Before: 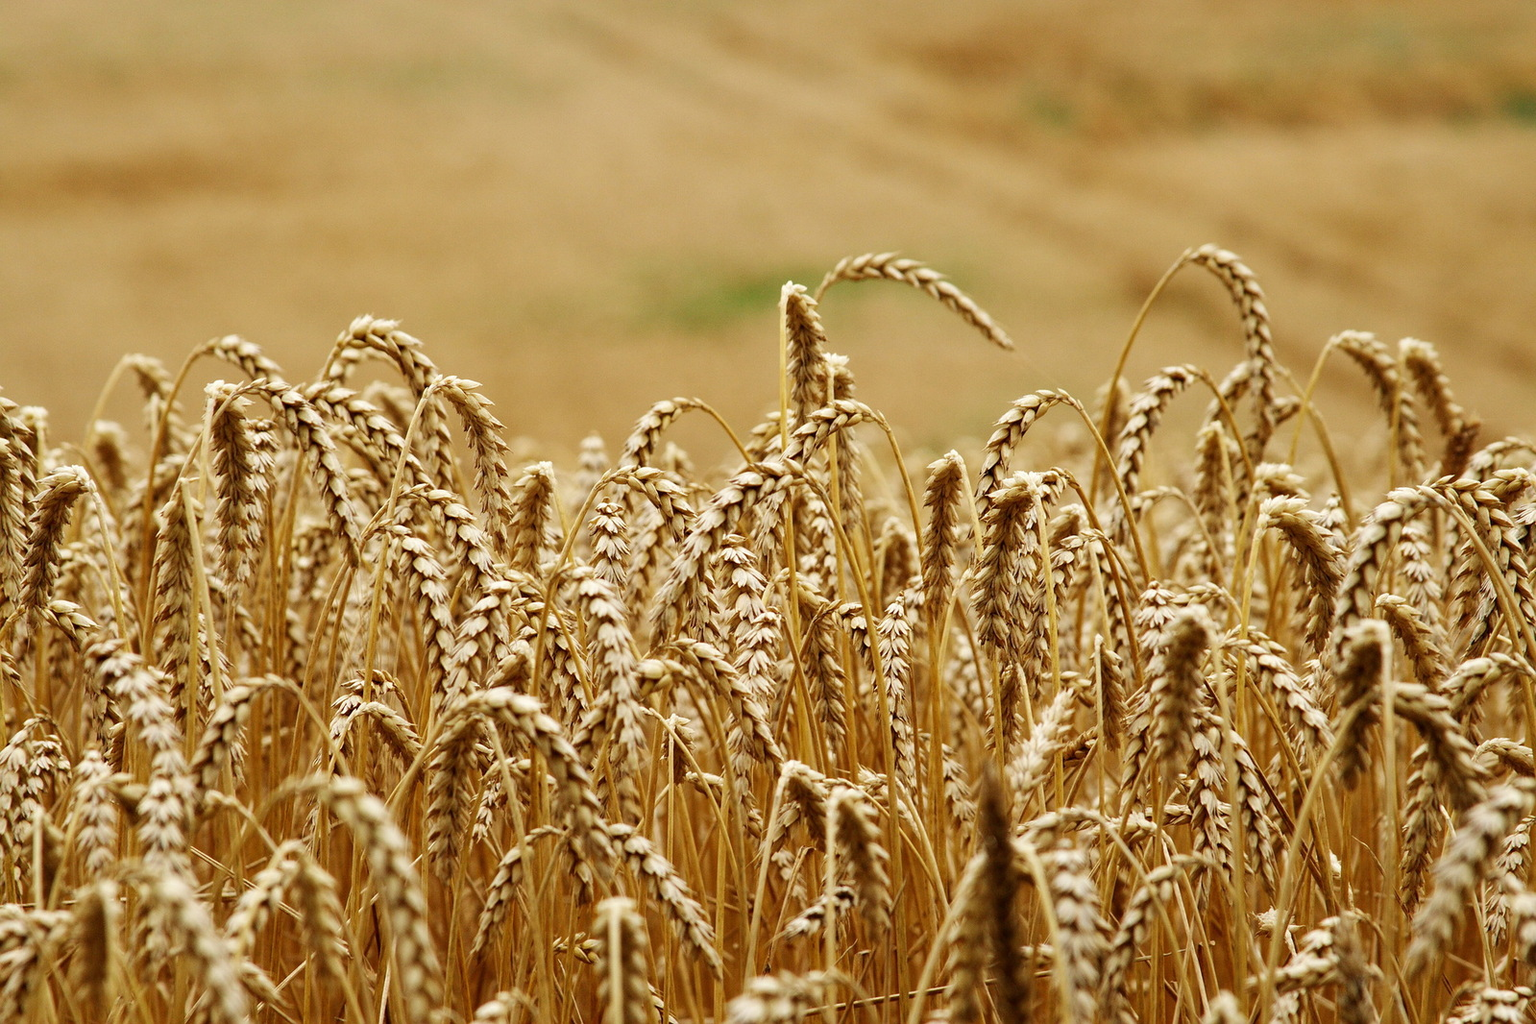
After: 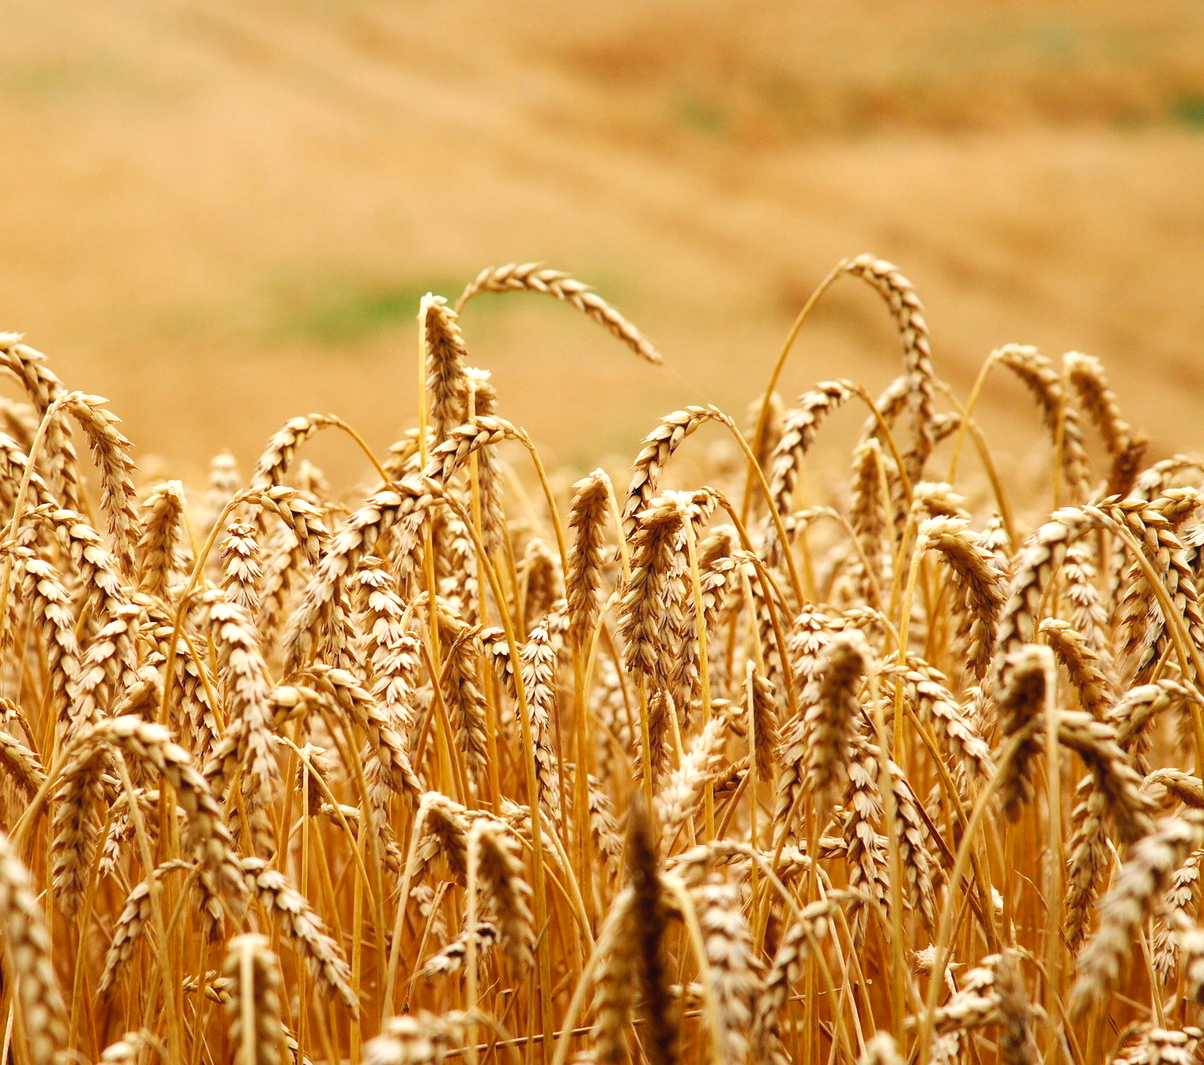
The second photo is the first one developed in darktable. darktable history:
contrast equalizer: y [[0.5, 0.542, 0.583, 0.625, 0.667, 0.708], [0.5 ×6], [0.5 ×6], [0, 0.033, 0.067, 0.1, 0.133, 0.167], [0, 0.05, 0.1, 0.15, 0.2, 0.25]], mix -0.285
tone equalizer: -8 EV -0.449 EV, -7 EV -0.371 EV, -6 EV -0.371 EV, -5 EV -0.195 EV, -3 EV 0.219 EV, -2 EV 0.349 EV, -1 EV 0.384 EV, +0 EV 0.445 EV
crop and rotate: left 24.687%
